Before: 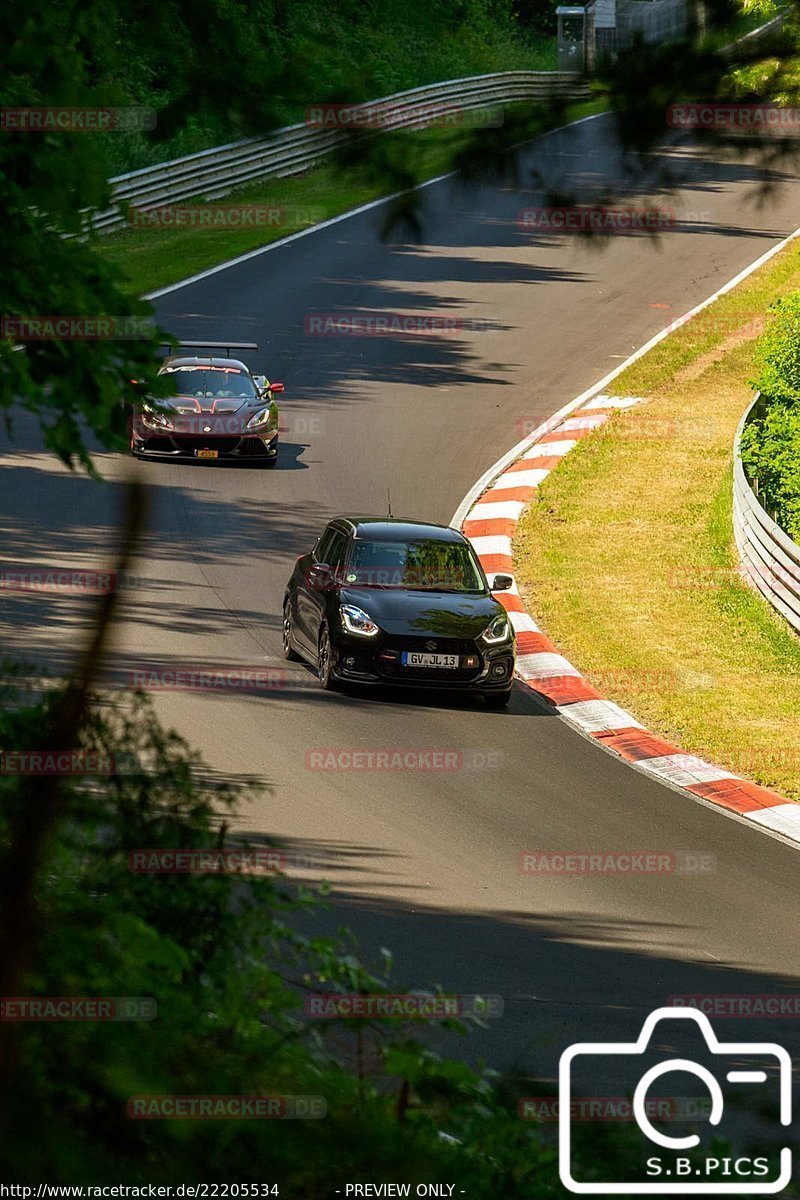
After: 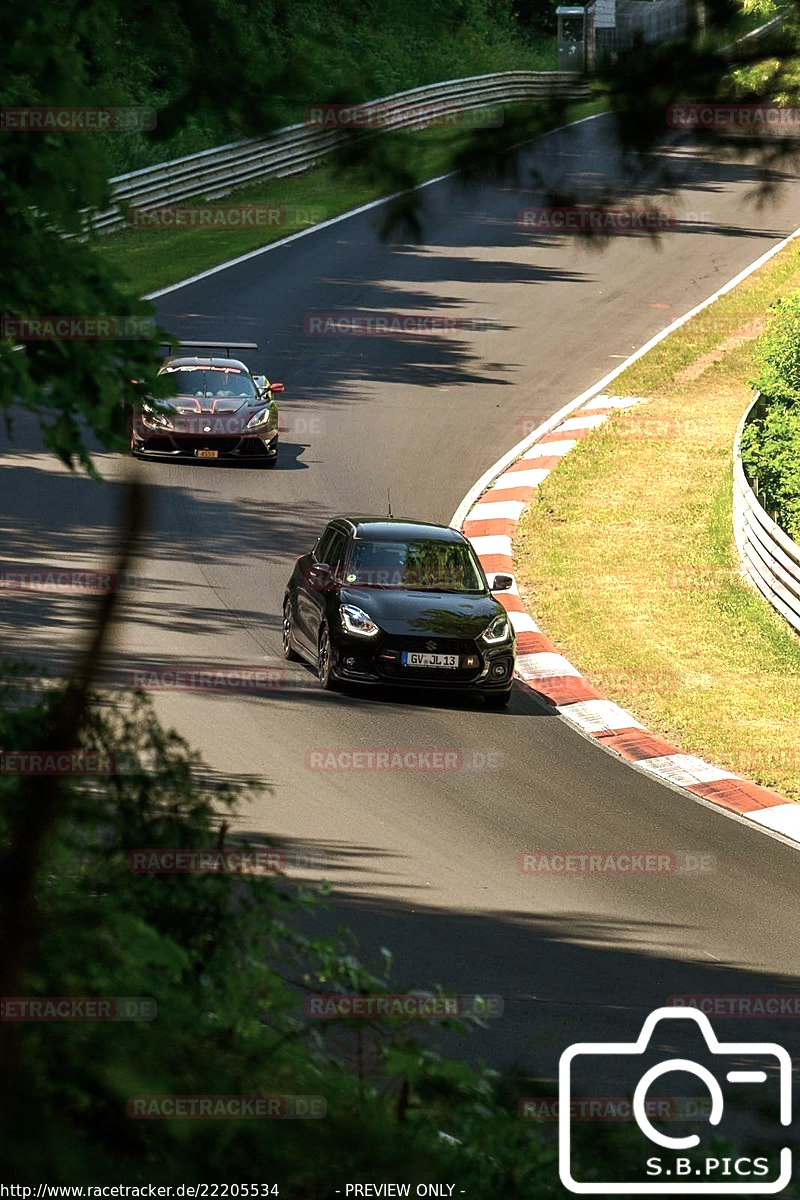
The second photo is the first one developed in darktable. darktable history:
color balance rgb: linear chroma grading › global chroma 14.91%, perceptual saturation grading › global saturation -32.194%, perceptual brilliance grading › highlights 16.231%, perceptual brilliance grading › mid-tones 6.223%, perceptual brilliance grading › shadows -14.87%, global vibrance 20%
base curve: curves: ch0 [(0, 0) (0.235, 0.266) (0.503, 0.496) (0.786, 0.72) (1, 1)], preserve colors none
